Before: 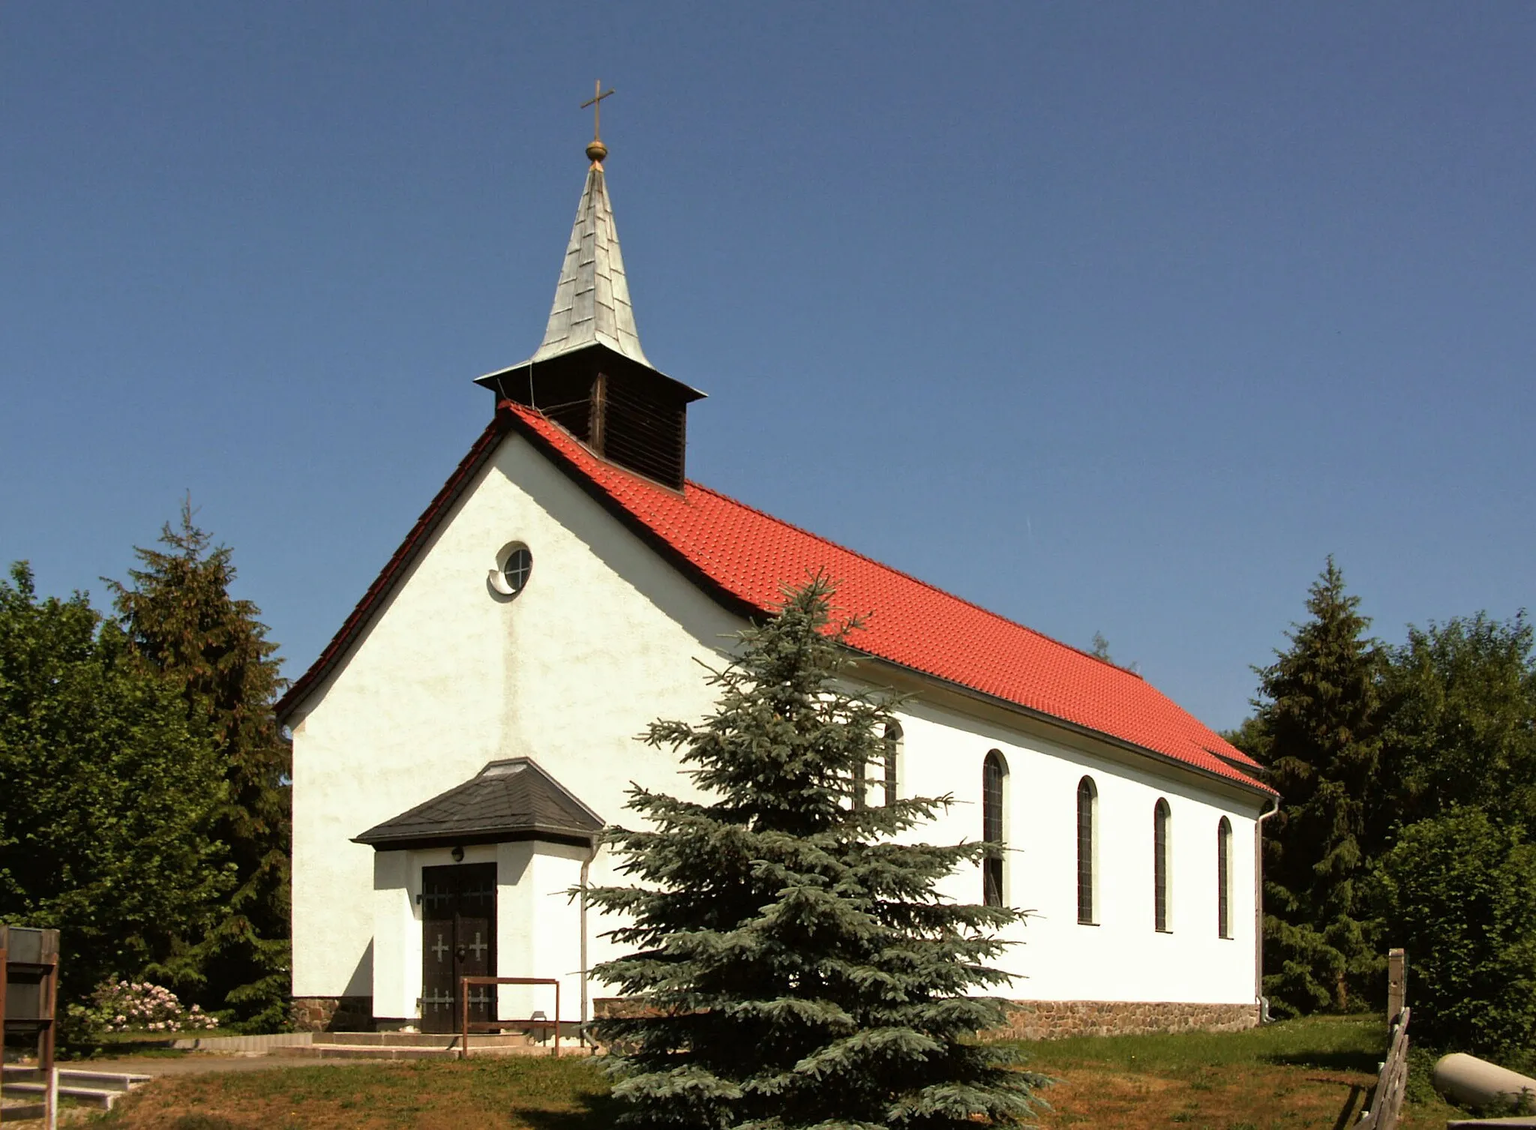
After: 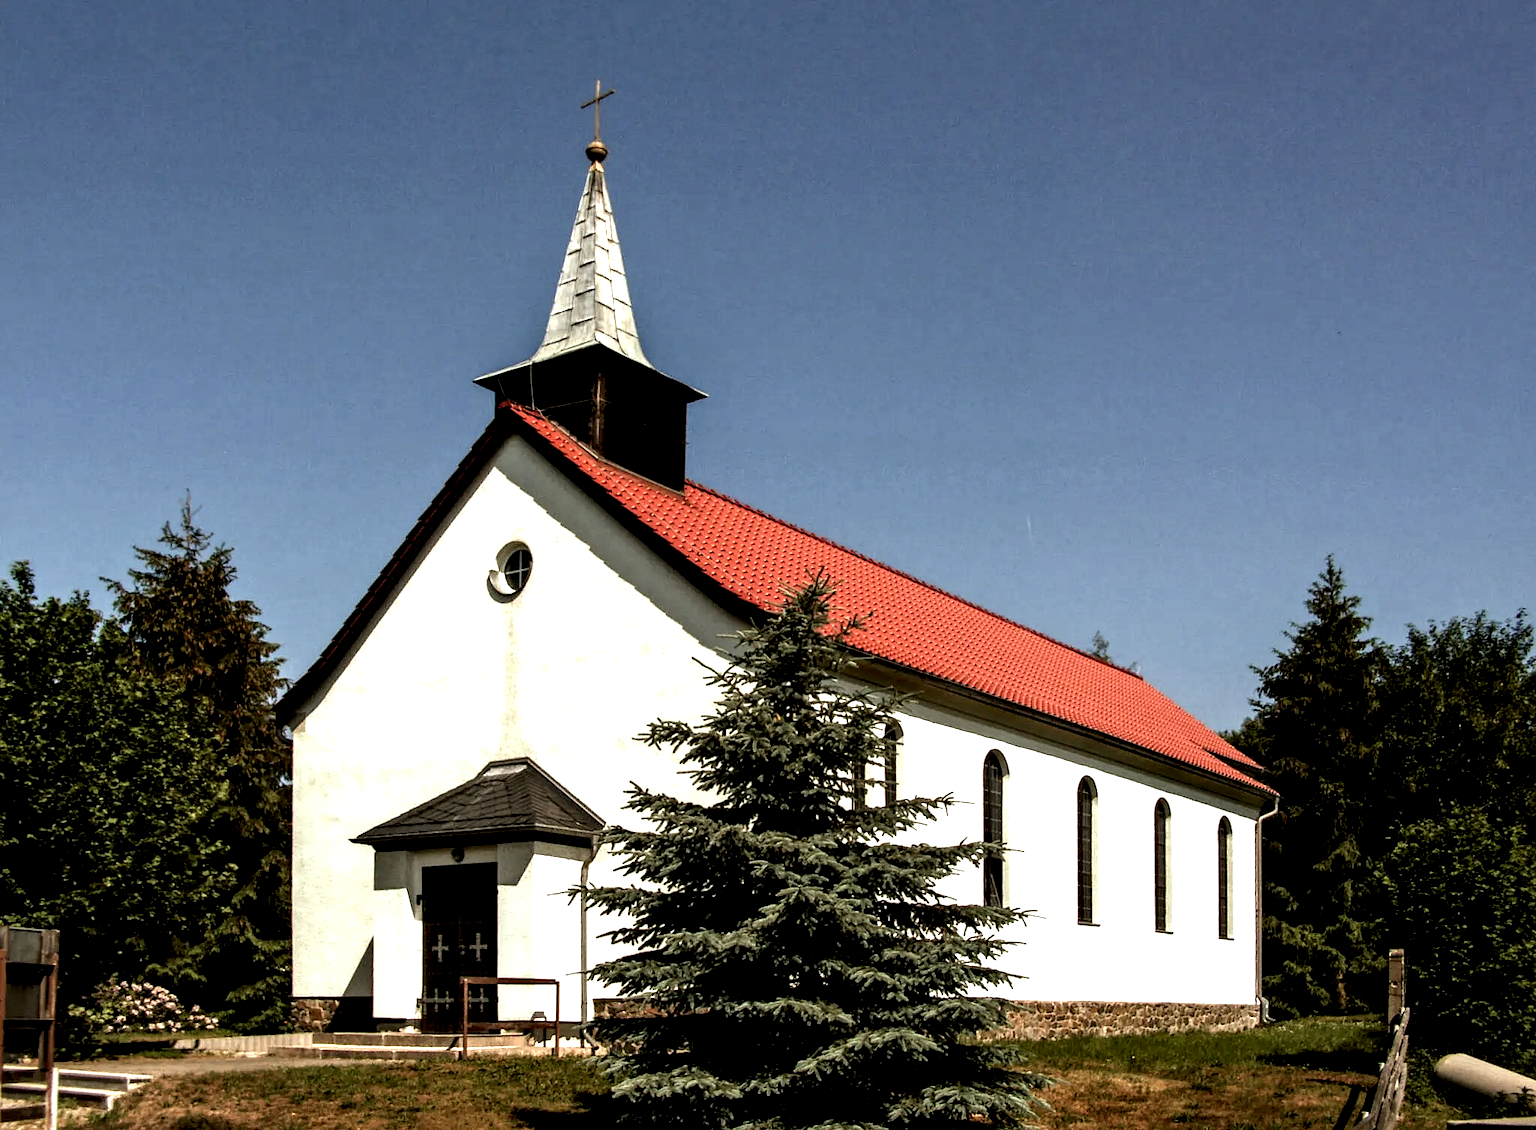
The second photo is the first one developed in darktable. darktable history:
local contrast: shadows 185%, detail 225%
